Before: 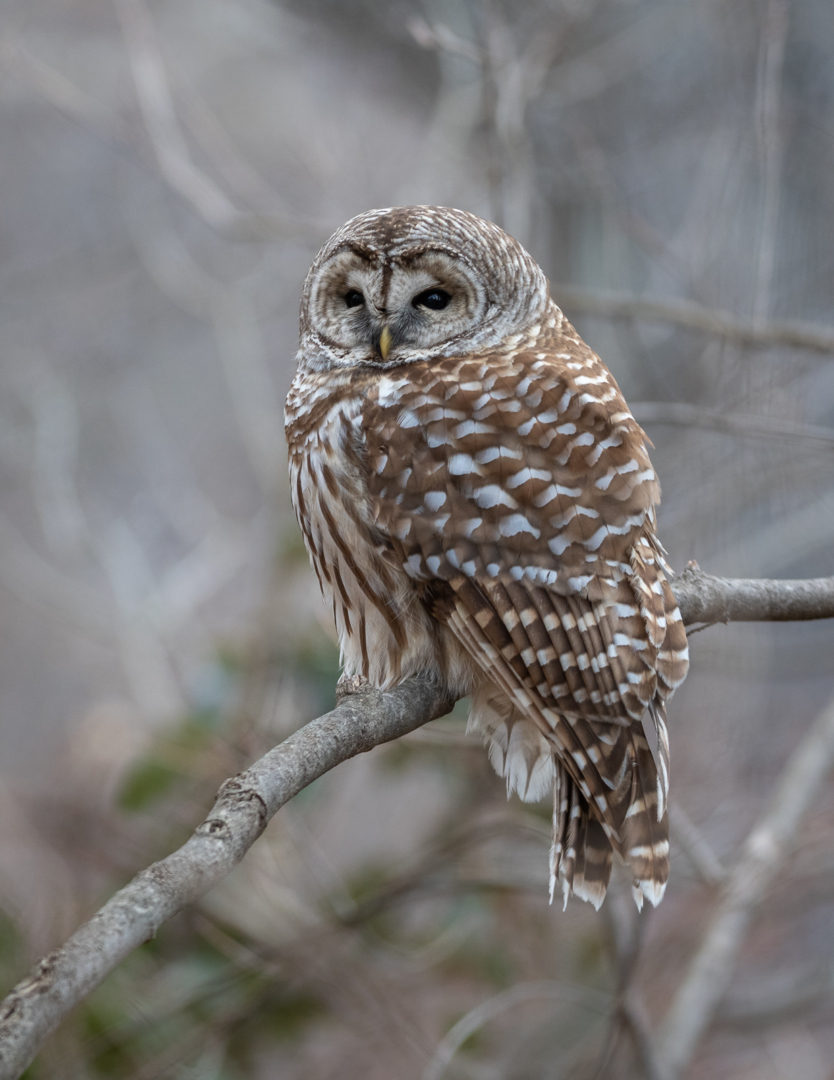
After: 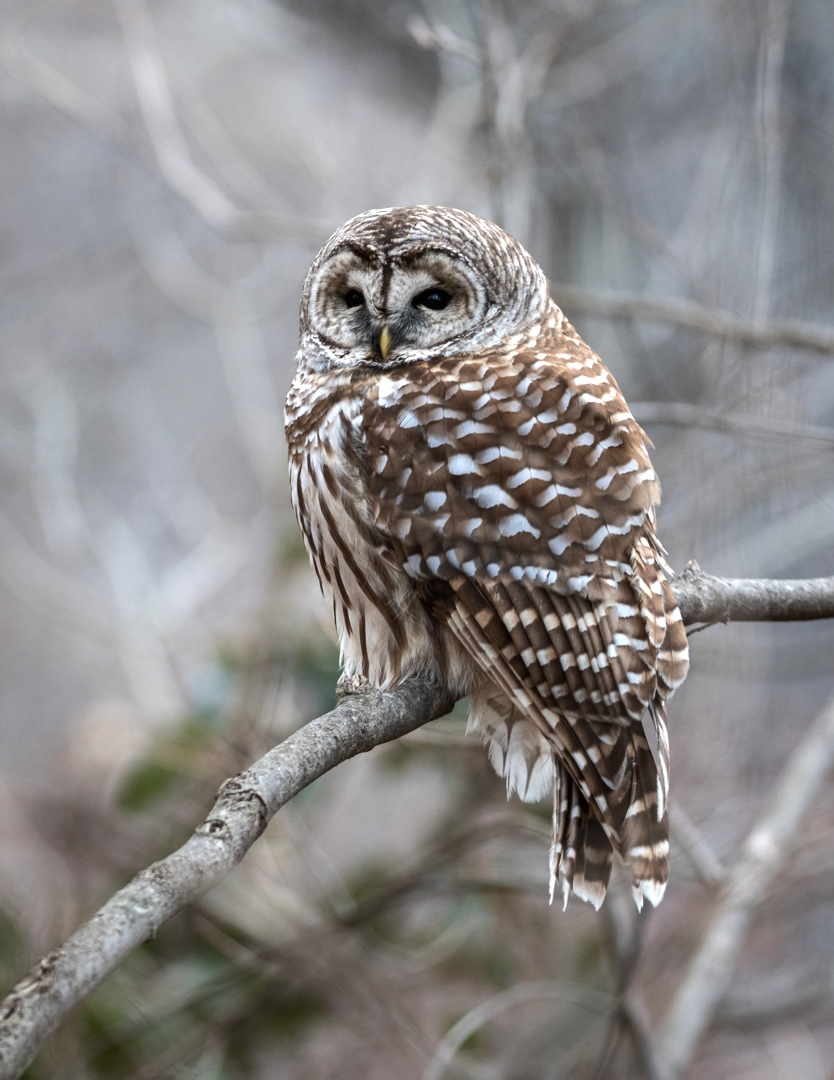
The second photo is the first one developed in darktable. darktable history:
tone equalizer: -8 EV -0.78 EV, -7 EV -0.715 EV, -6 EV -0.593 EV, -5 EV -0.424 EV, -3 EV 0.392 EV, -2 EV 0.6 EV, -1 EV 0.69 EV, +0 EV 0.78 EV, edges refinement/feathering 500, mask exposure compensation -1.57 EV, preserve details no
levels: white 90.71%
